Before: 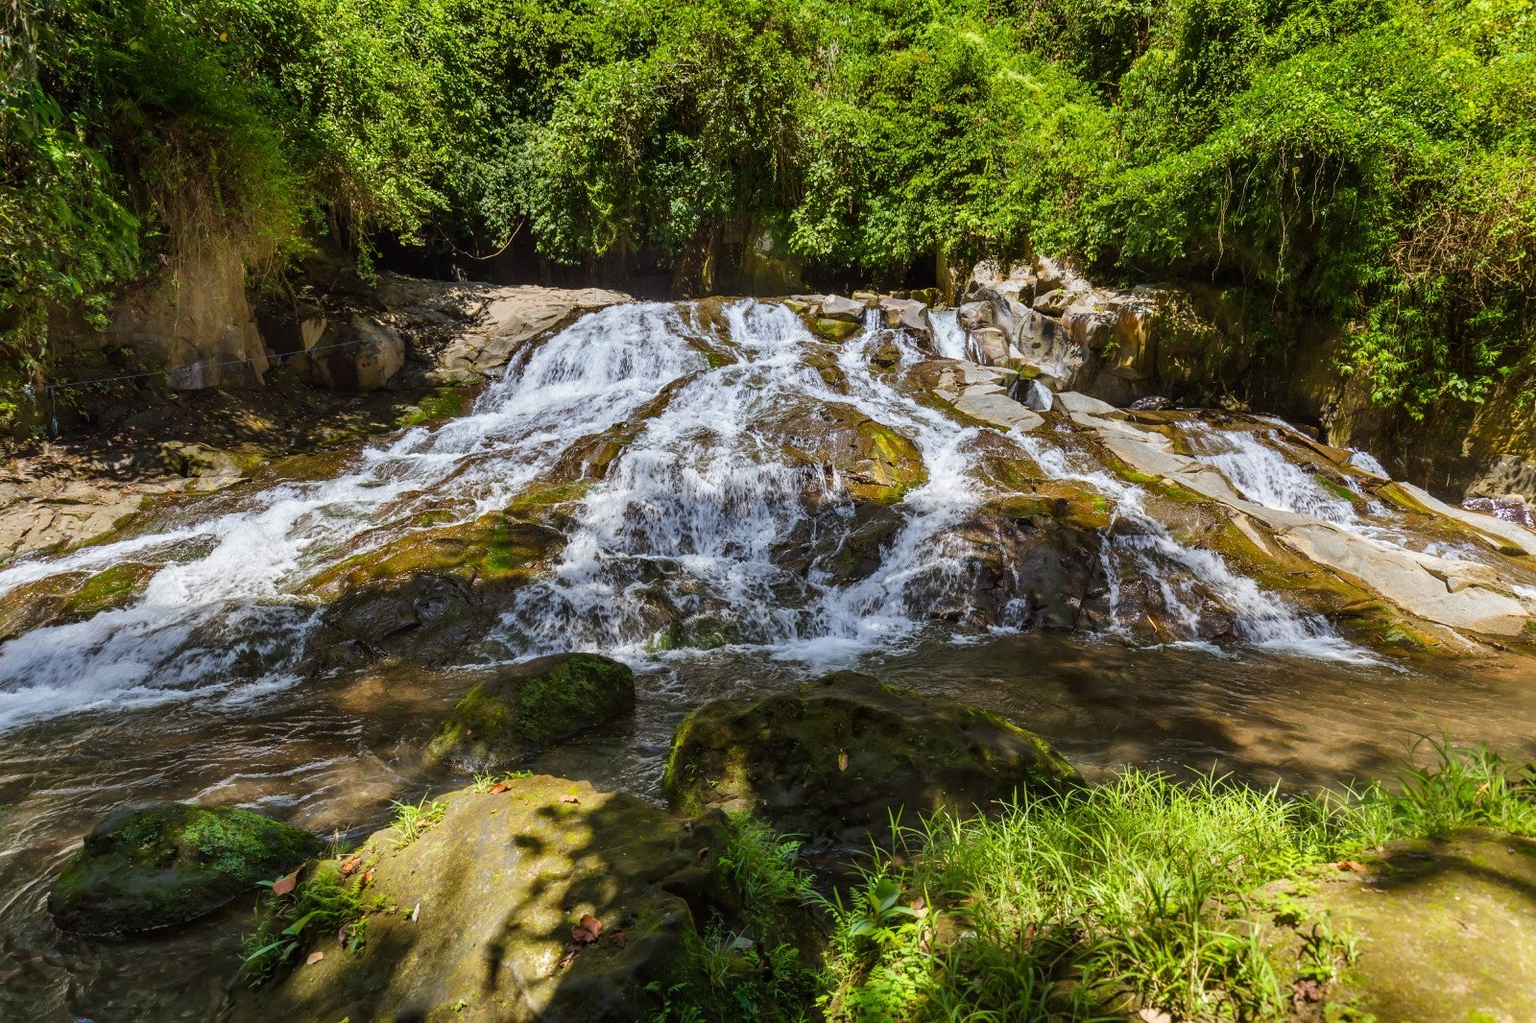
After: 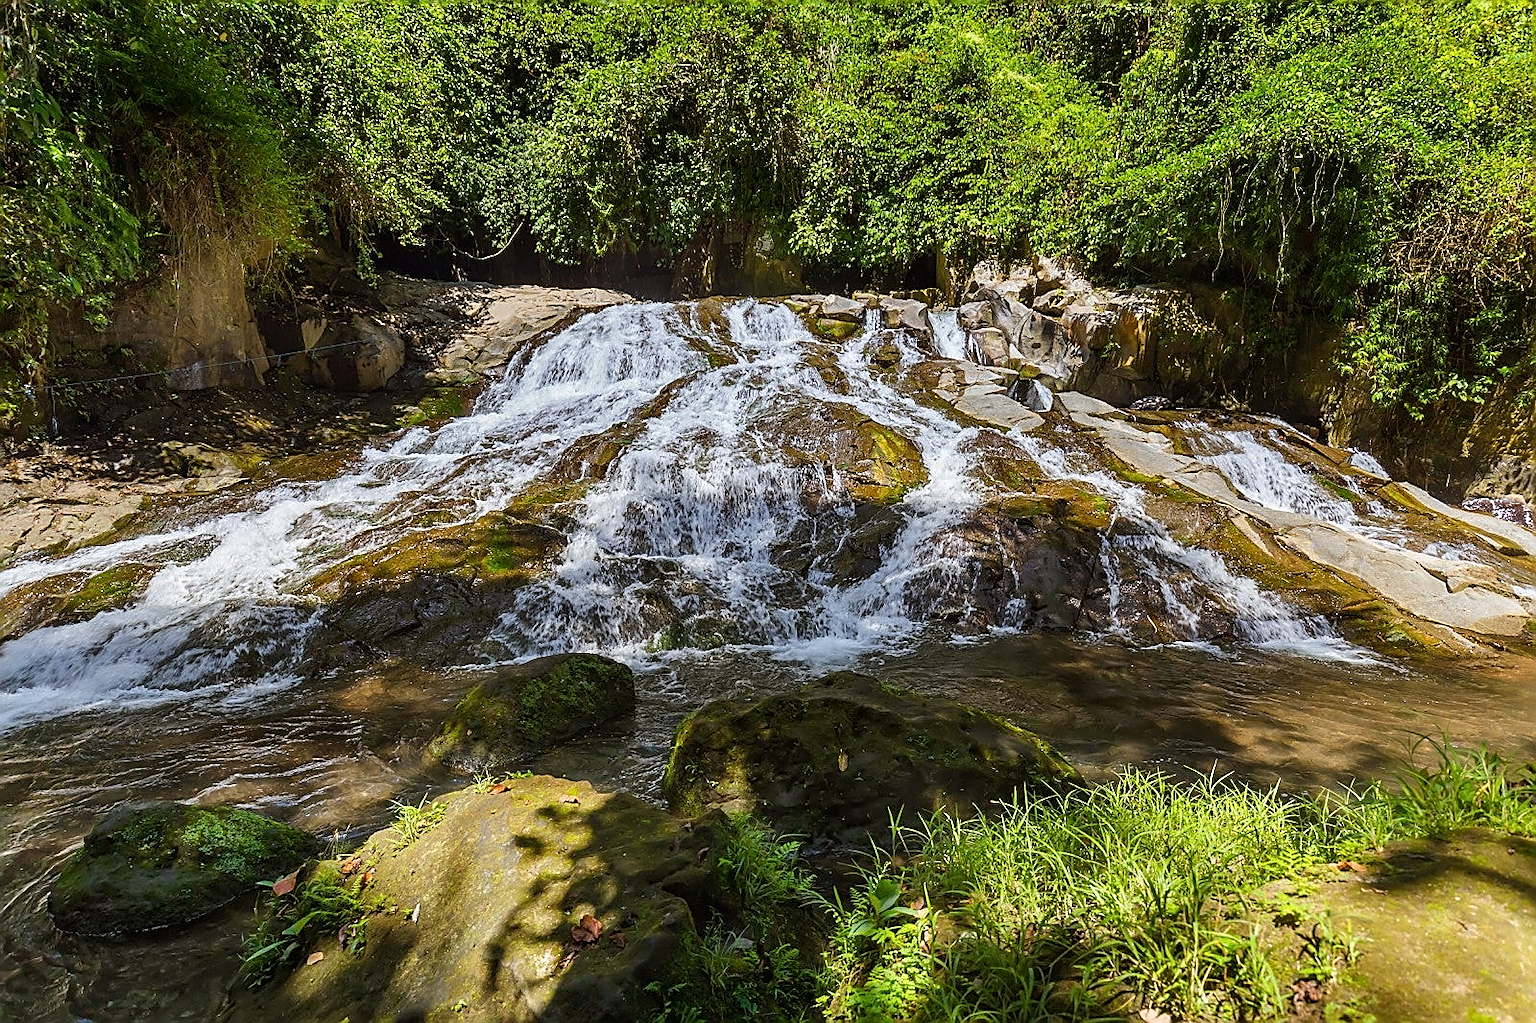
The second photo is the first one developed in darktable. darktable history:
sharpen: radius 1.422, amount 1.26, threshold 0.7
